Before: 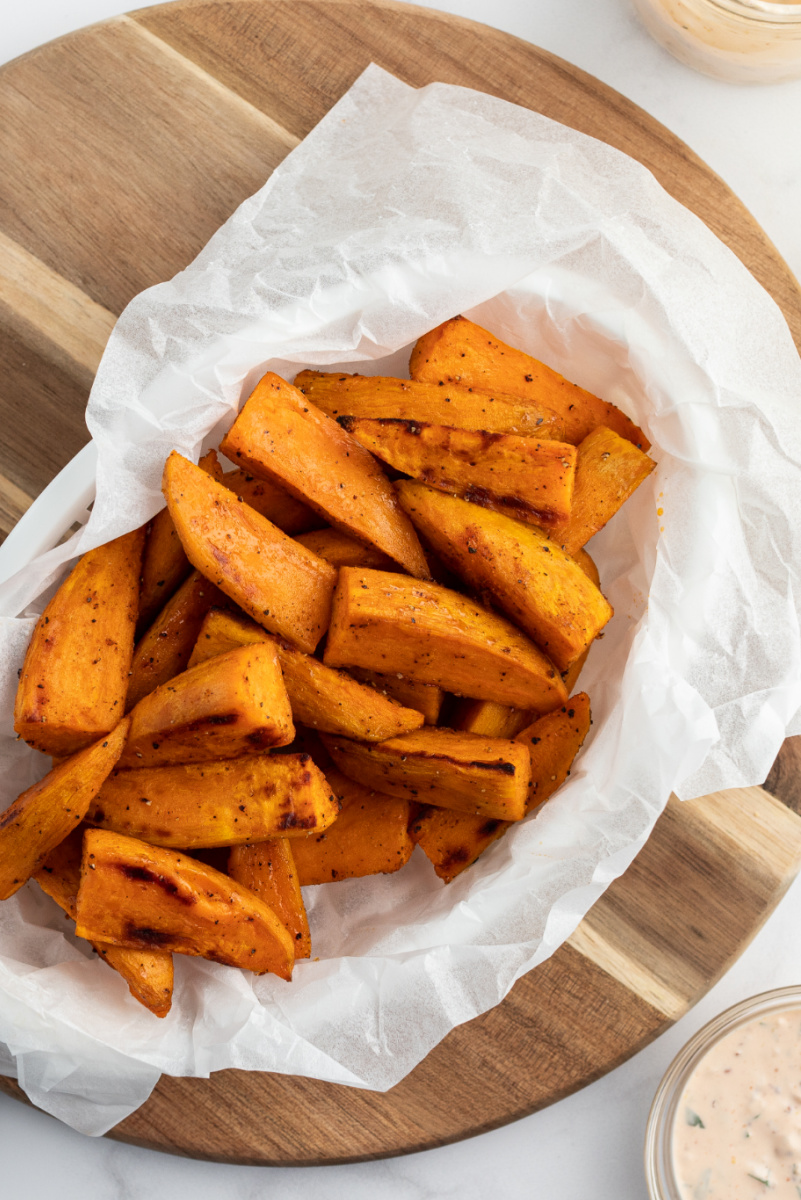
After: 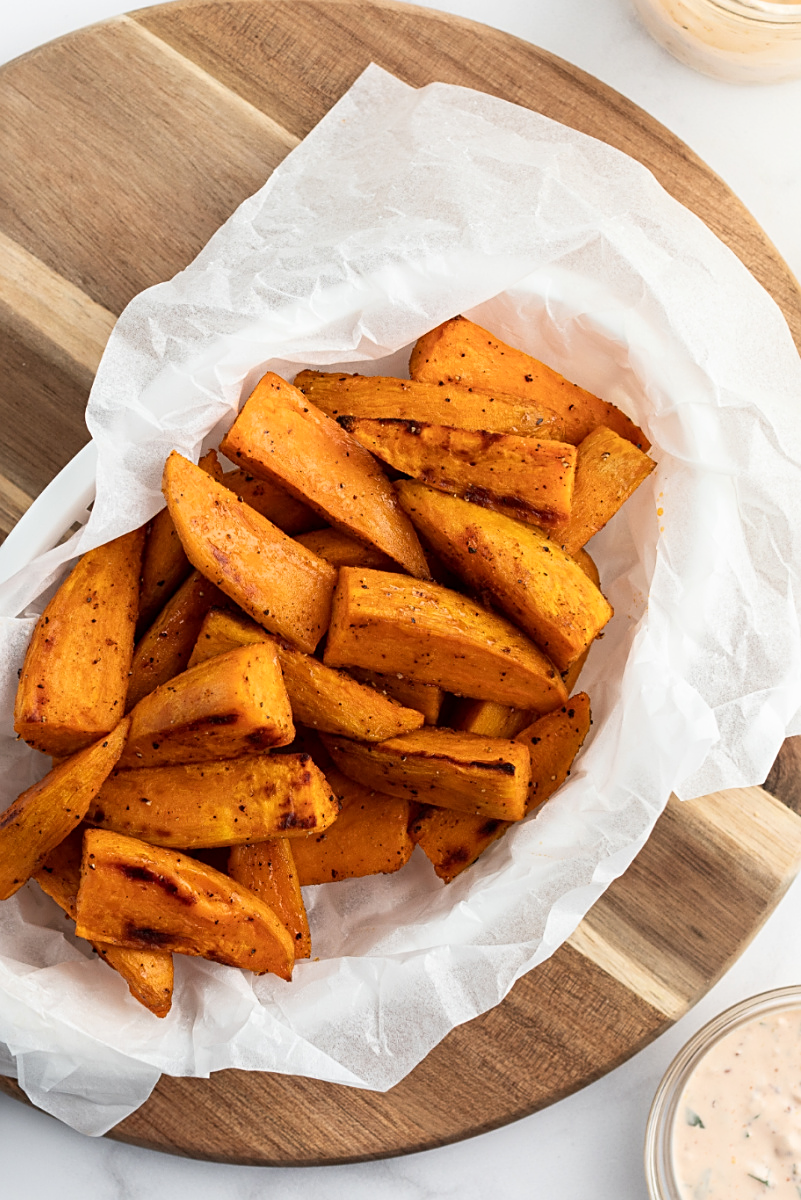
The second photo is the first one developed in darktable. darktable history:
sharpen: on, module defaults
shadows and highlights: shadows 0, highlights 40
